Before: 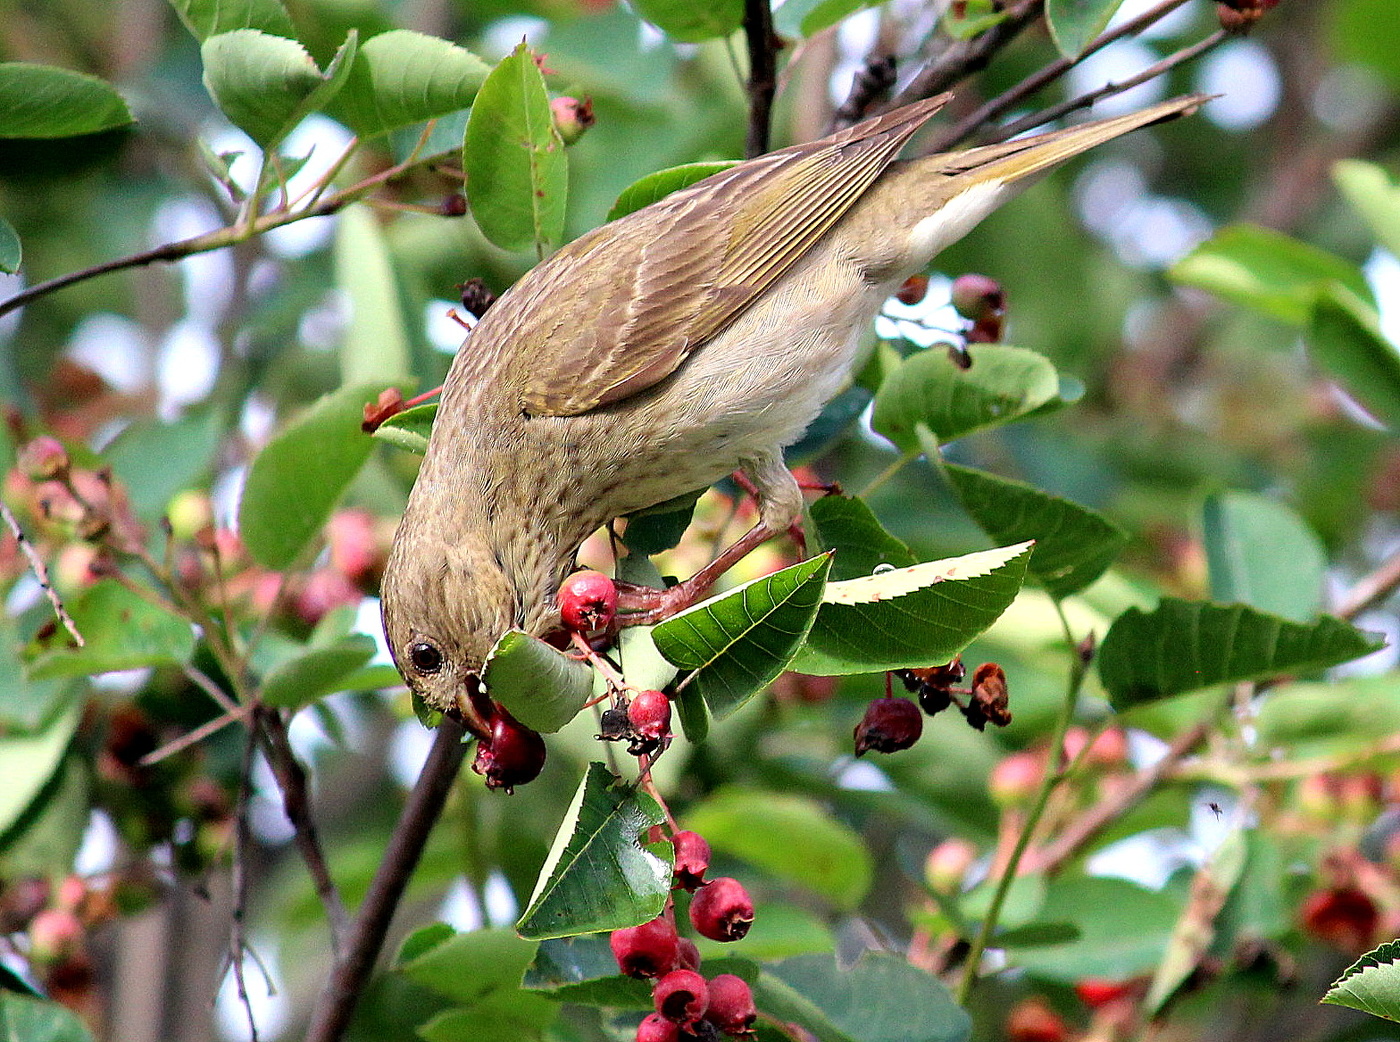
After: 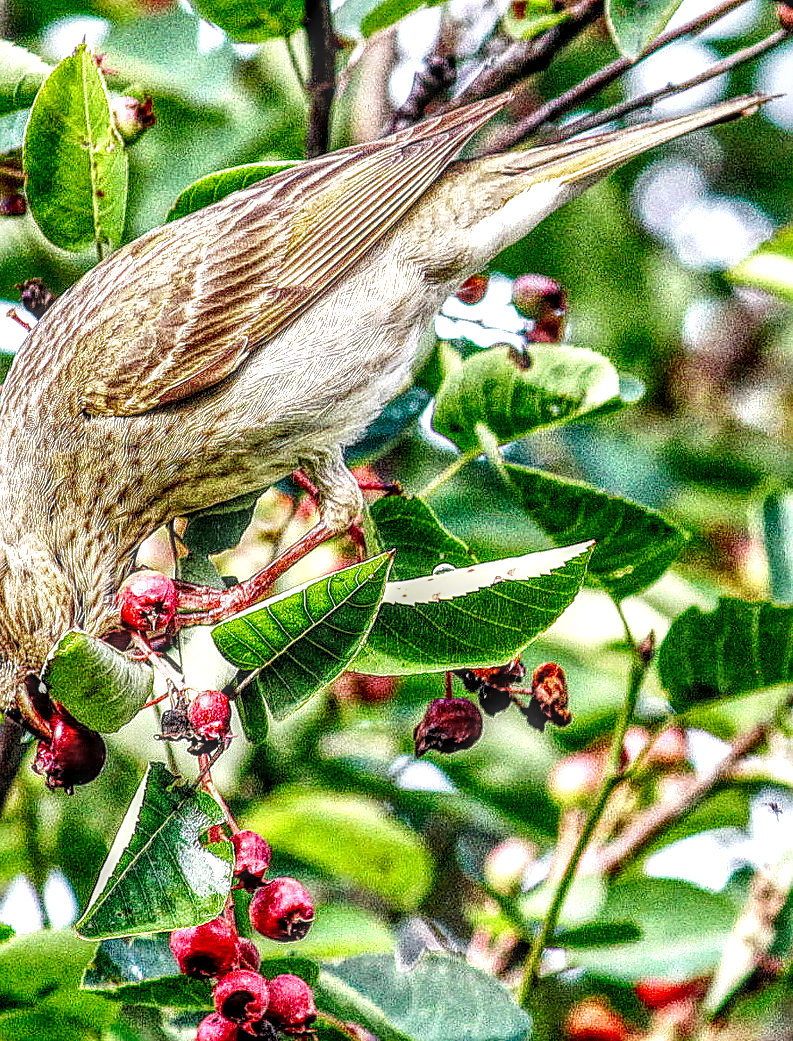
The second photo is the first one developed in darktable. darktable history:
crop: left 31.458%, top 0%, right 11.876%
exposure: black level correction 0, exposure 0.7 EV, compensate highlight preservation false
local contrast: highlights 0%, shadows 0%, detail 300%, midtone range 0.3
base curve: curves: ch0 [(0, 0) (0.032, 0.025) (0.121, 0.166) (0.206, 0.329) (0.605, 0.79) (1, 1)], preserve colors none
sharpen: on, module defaults
shadows and highlights: white point adjustment -3.64, highlights -63.34, highlights color adjustment 42%, soften with gaussian
